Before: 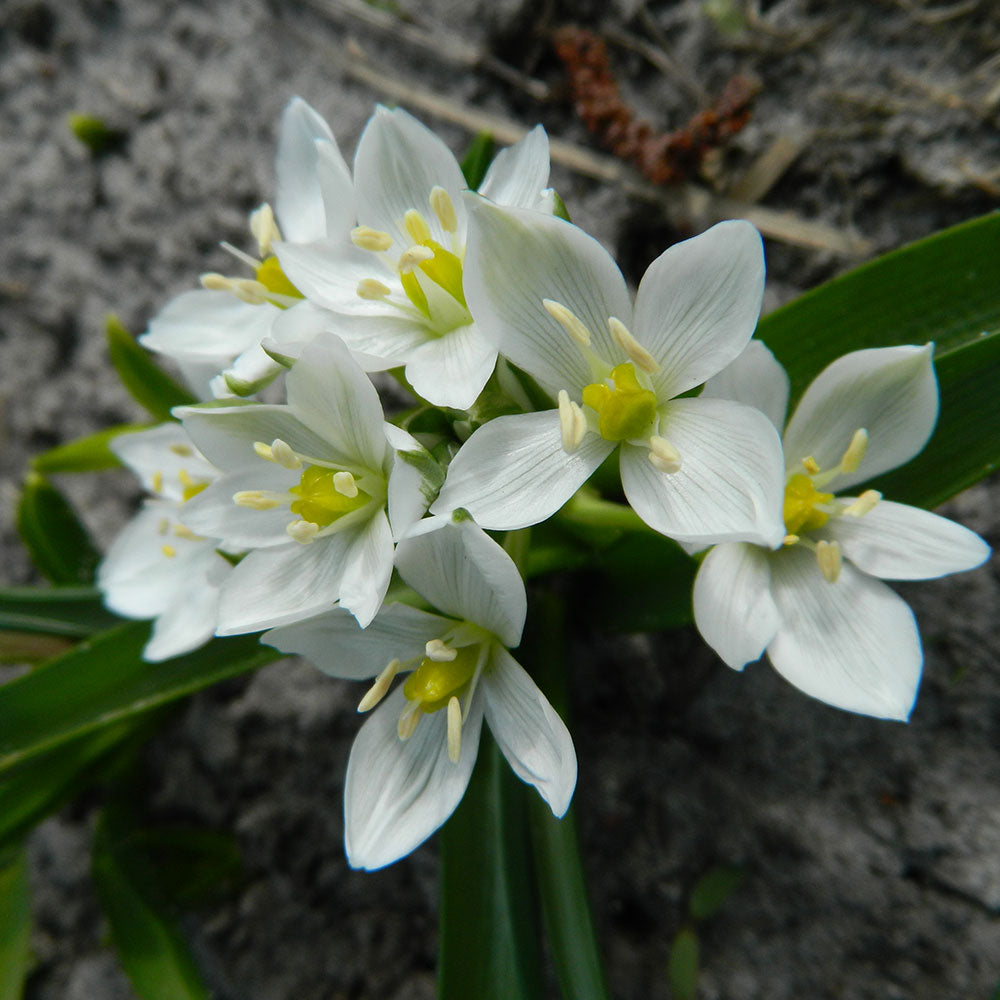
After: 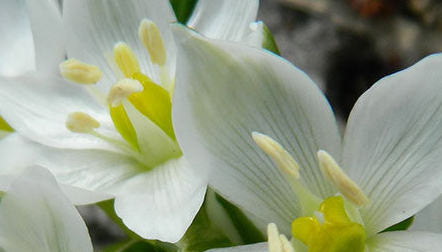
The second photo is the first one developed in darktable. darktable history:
crop: left 29.102%, top 16.788%, right 26.687%, bottom 57.921%
